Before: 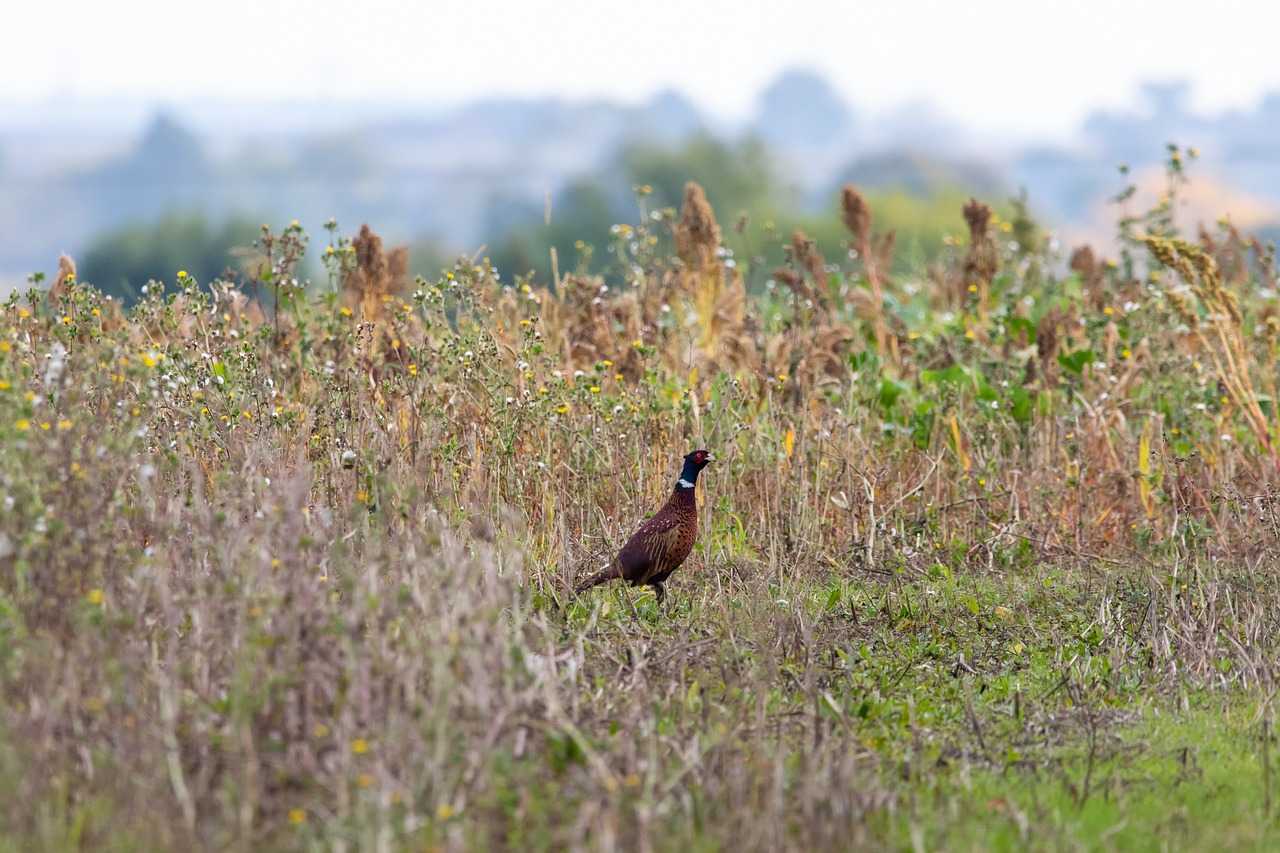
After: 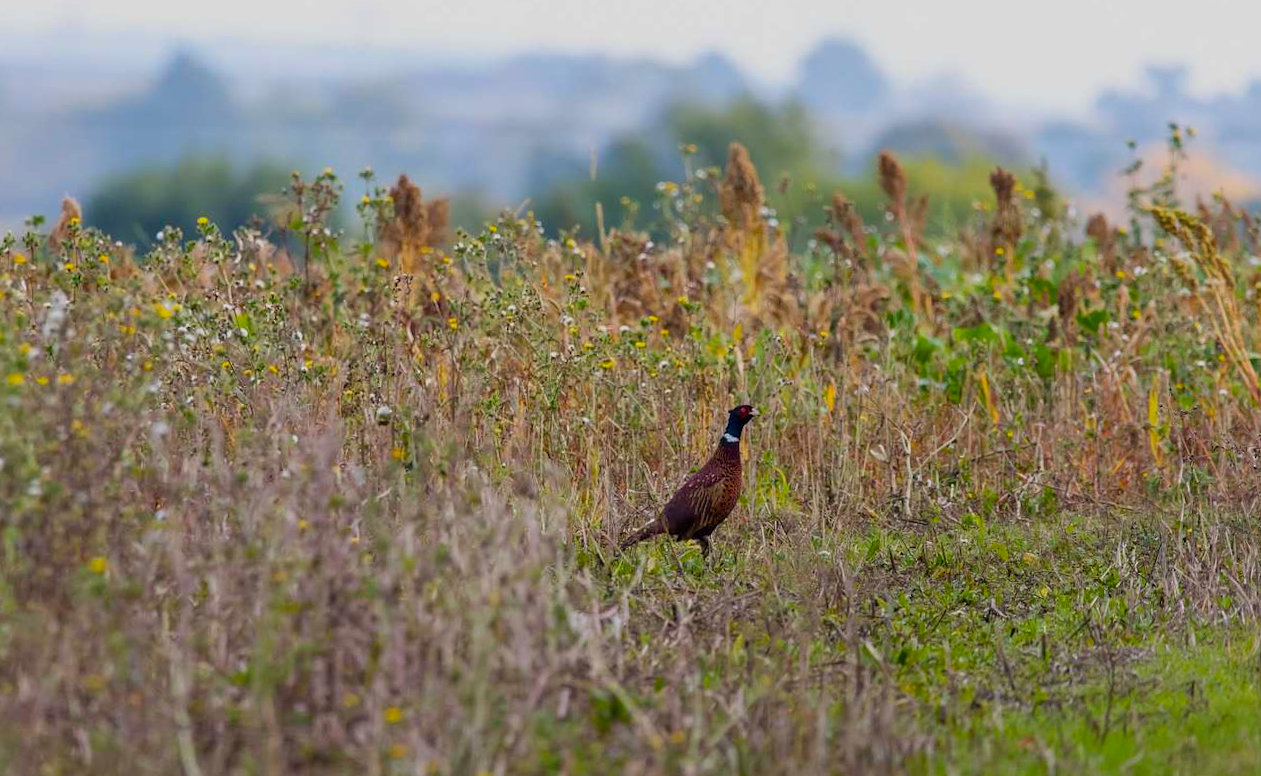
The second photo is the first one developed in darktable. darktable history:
rotate and perspective: rotation -0.013°, lens shift (vertical) -0.027, lens shift (horizontal) 0.178, crop left 0.016, crop right 0.989, crop top 0.082, crop bottom 0.918
color balance rgb: perceptual saturation grading › global saturation 20%, global vibrance 20%
exposure: exposure -0.492 EV, compensate highlight preservation false
